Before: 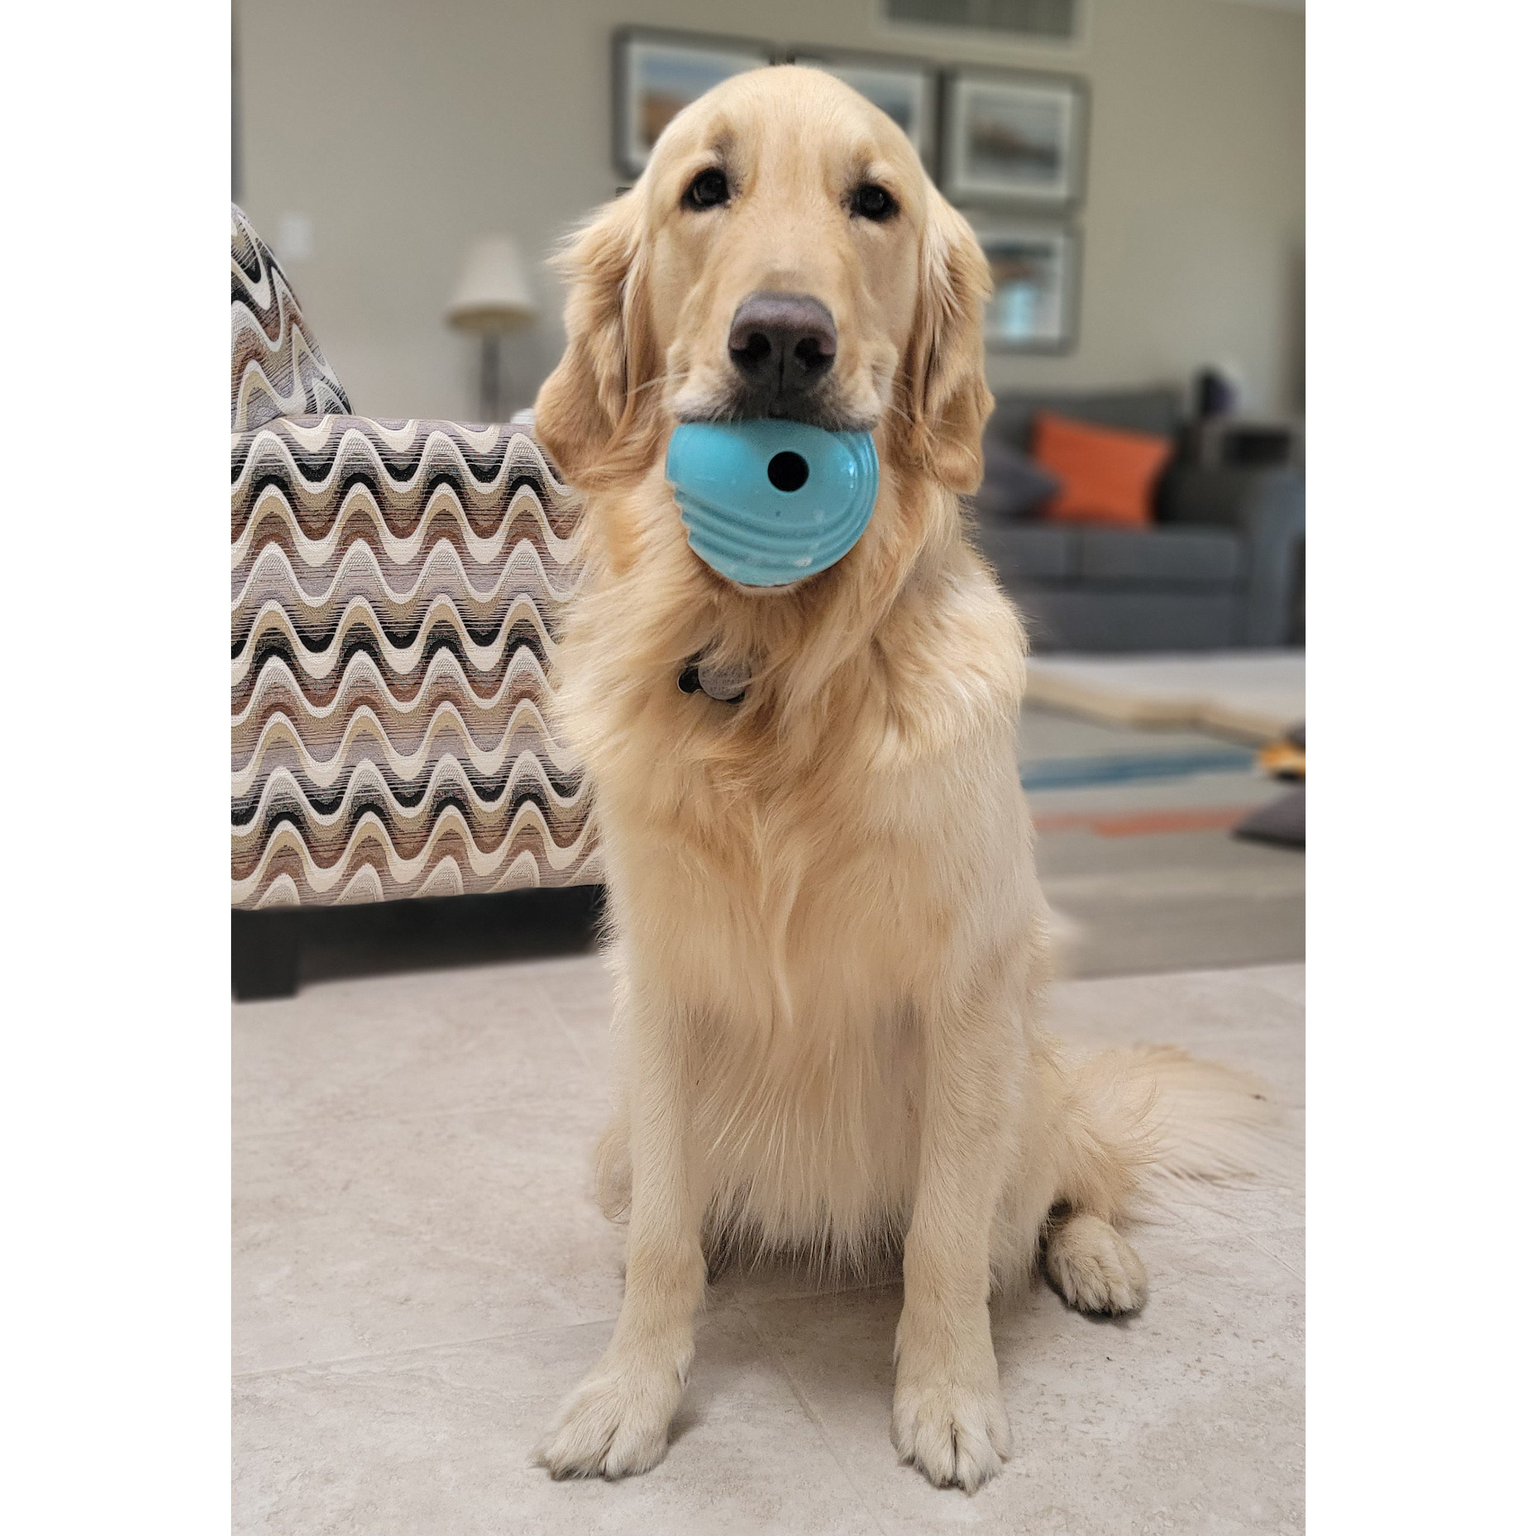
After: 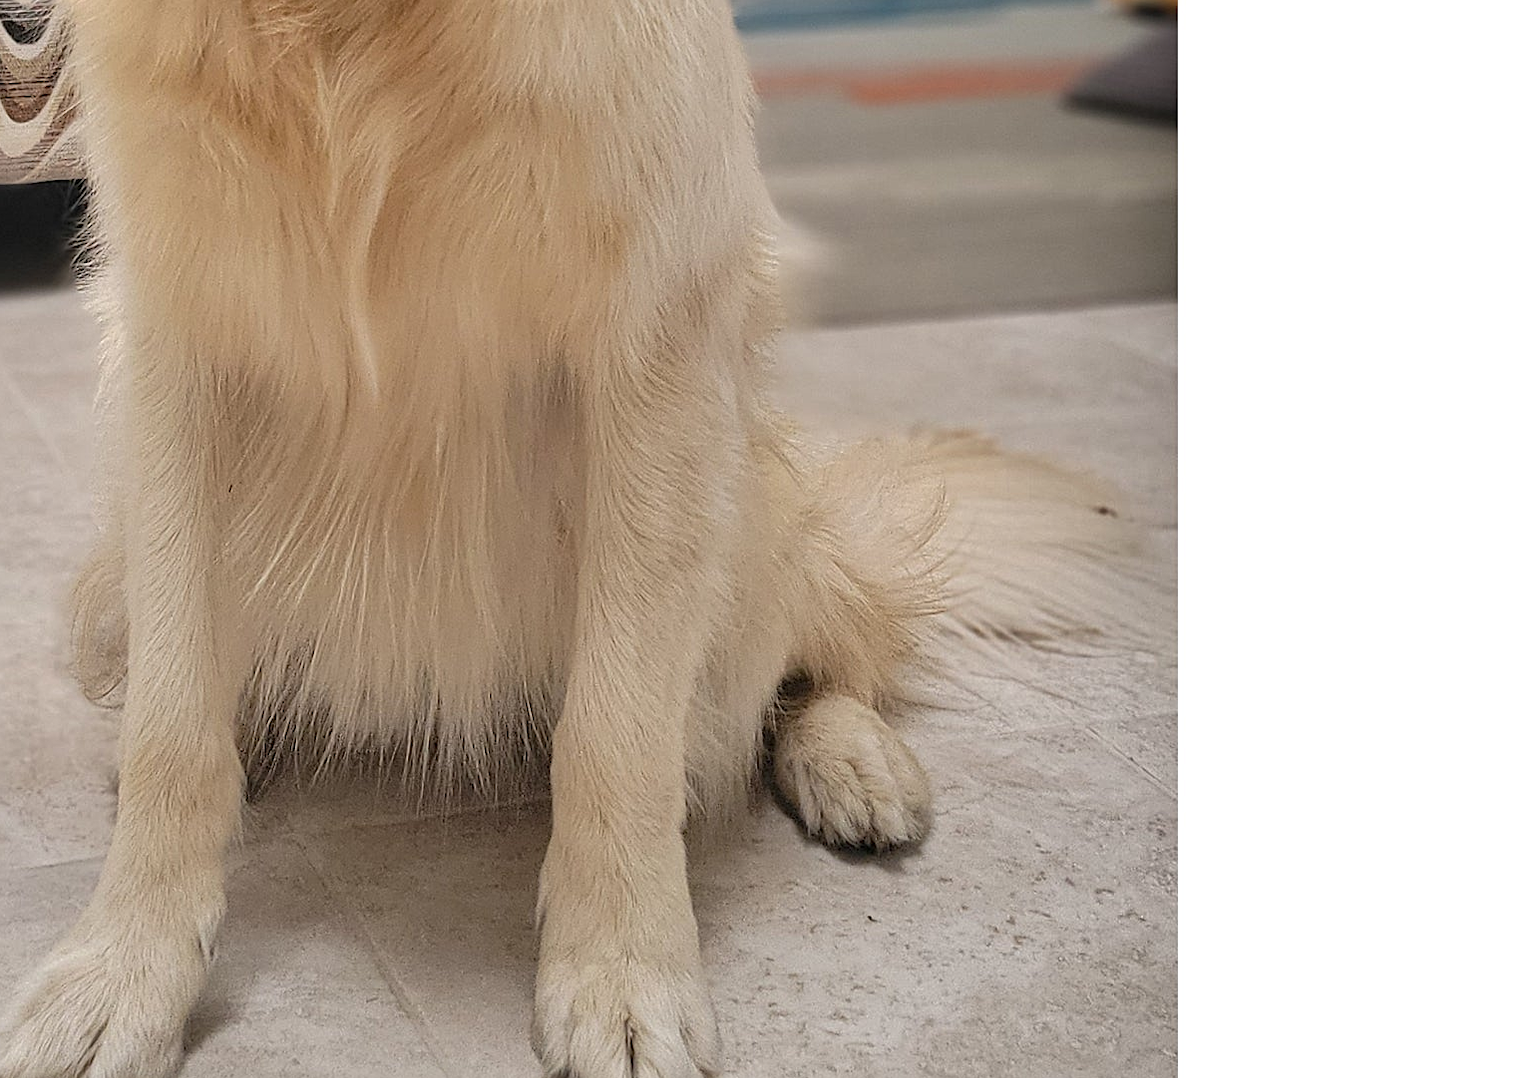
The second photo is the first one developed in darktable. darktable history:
shadows and highlights: soften with gaussian
sharpen: radius 2.125, amount 0.384, threshold 0.218
crop and rotate: left 35.833%, top 50.1%, bottom 4.844%
